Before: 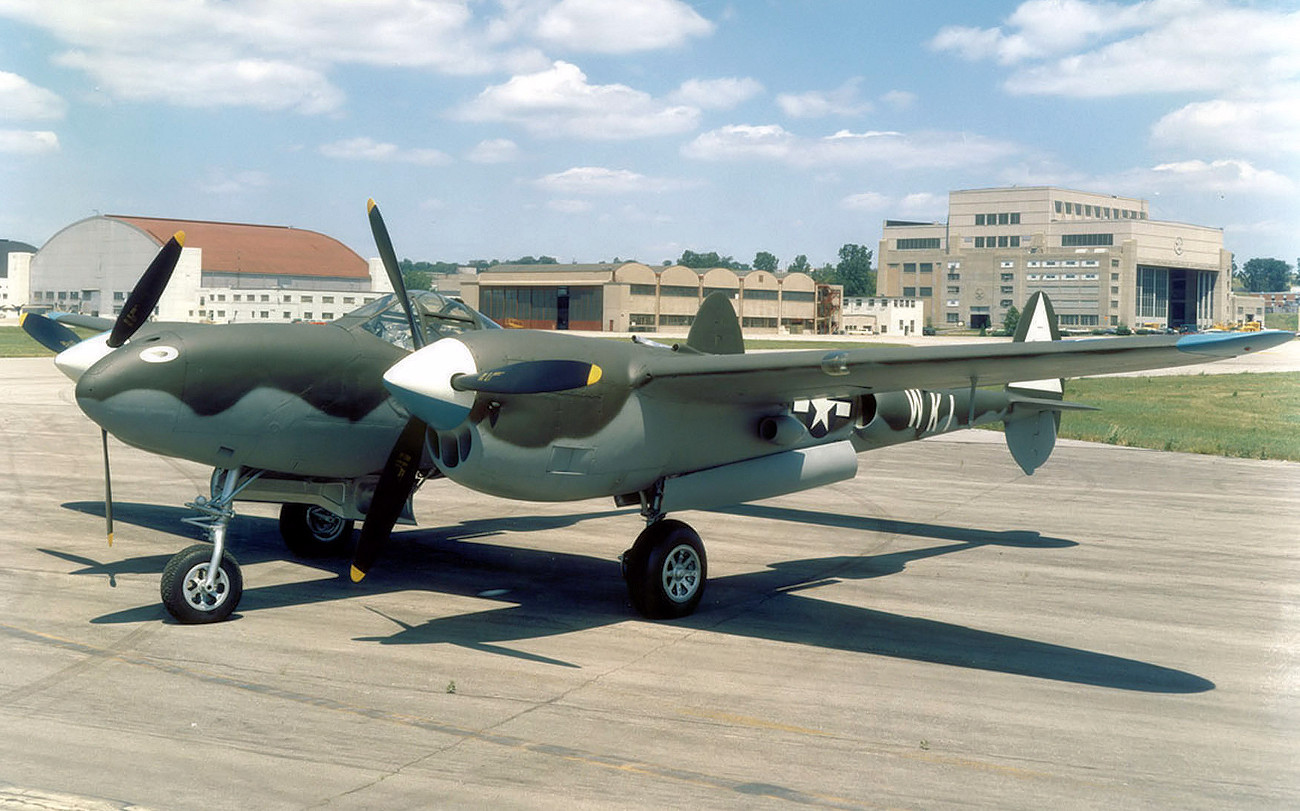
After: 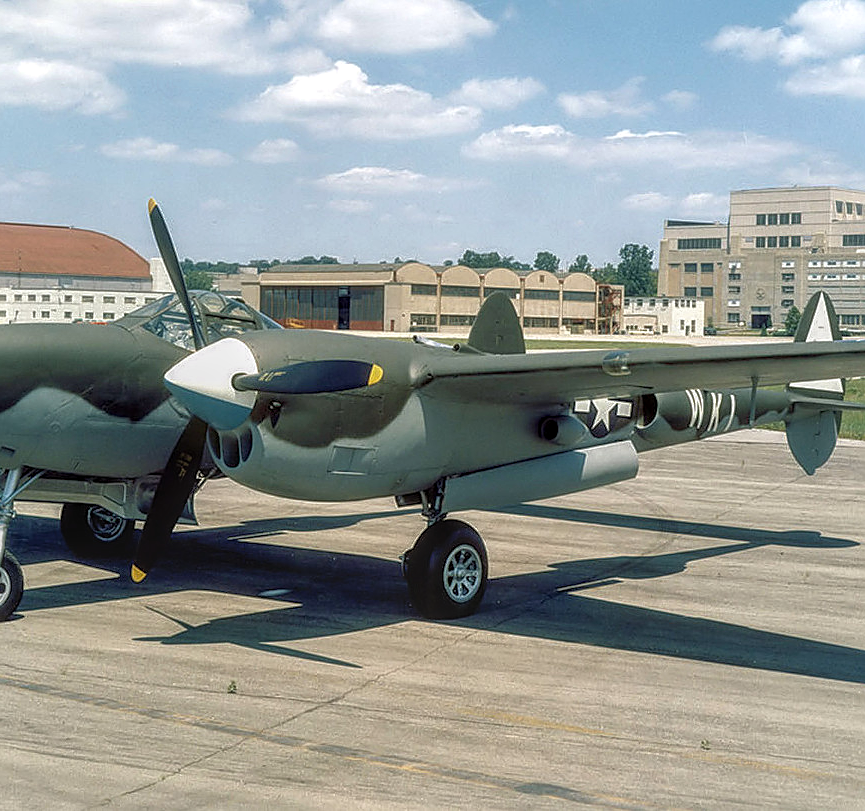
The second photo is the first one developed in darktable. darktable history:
sharpen: on, module defaults
local contrast: highlights 0%, shadows 0%, detail 133%
crop: left 16.899%, right 16.556%
